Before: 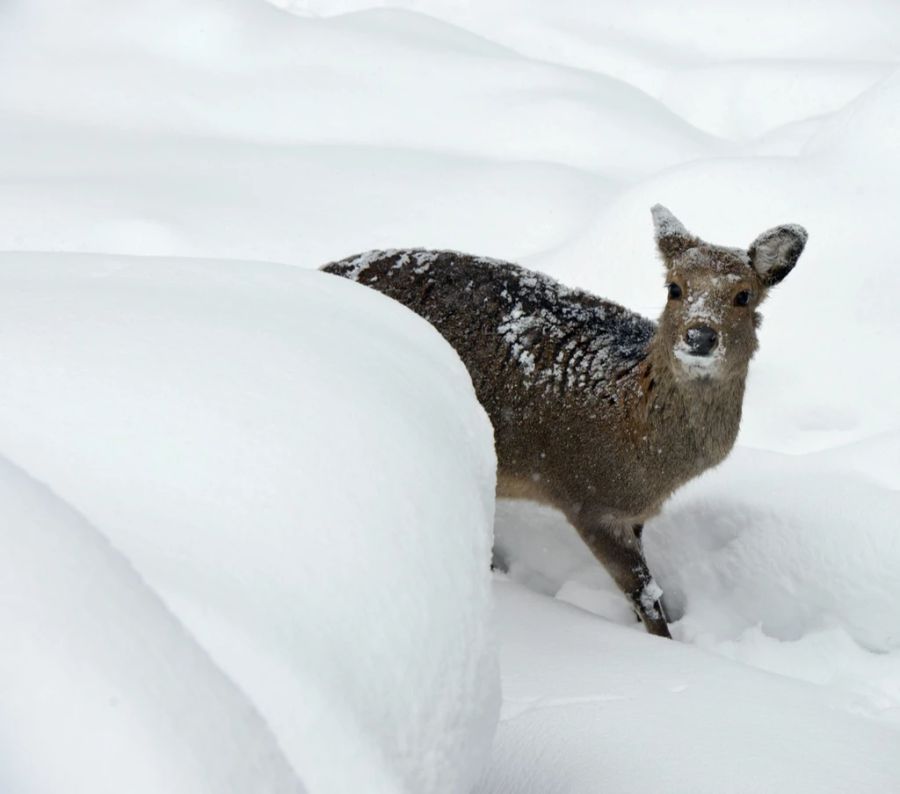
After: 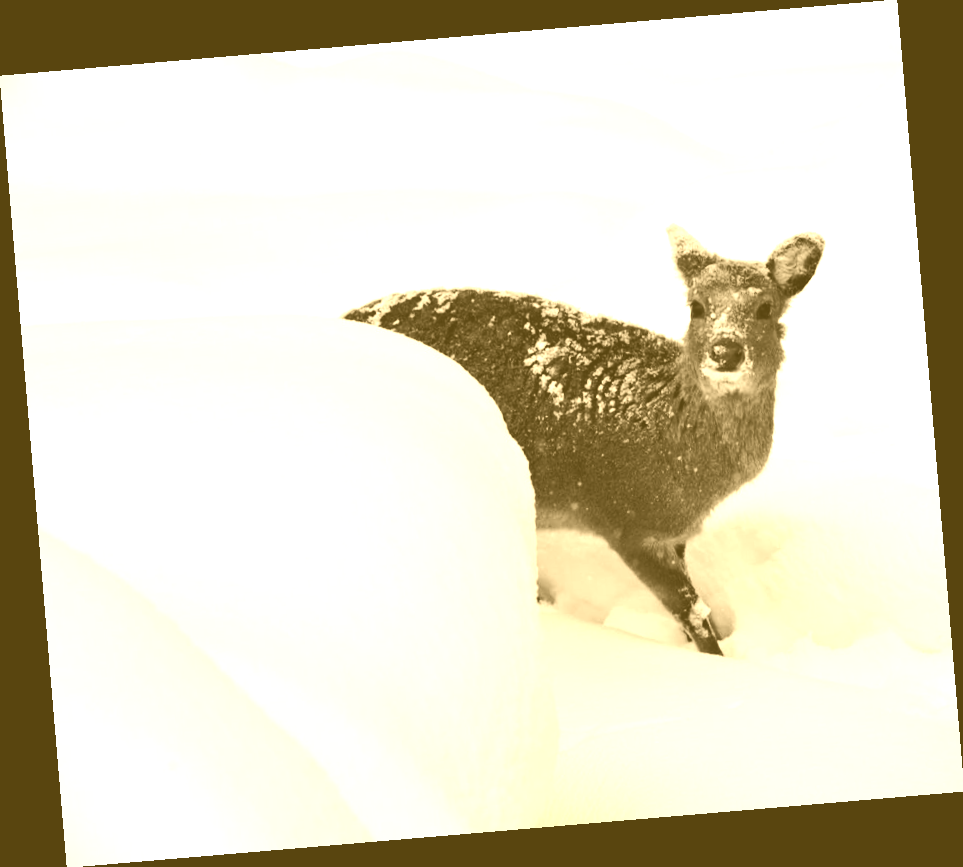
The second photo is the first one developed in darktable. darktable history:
colorize: hue 36°, source mix 100%
base curve: curves: ch0 [(0, 0) (0.073, 0.04) (0.157, 0.139) (0.492, 0.492) (0.758, 0.758) (1, 1)], preserve colors none
rotate and perspective: rotation -4.86°, automatic cropping off
